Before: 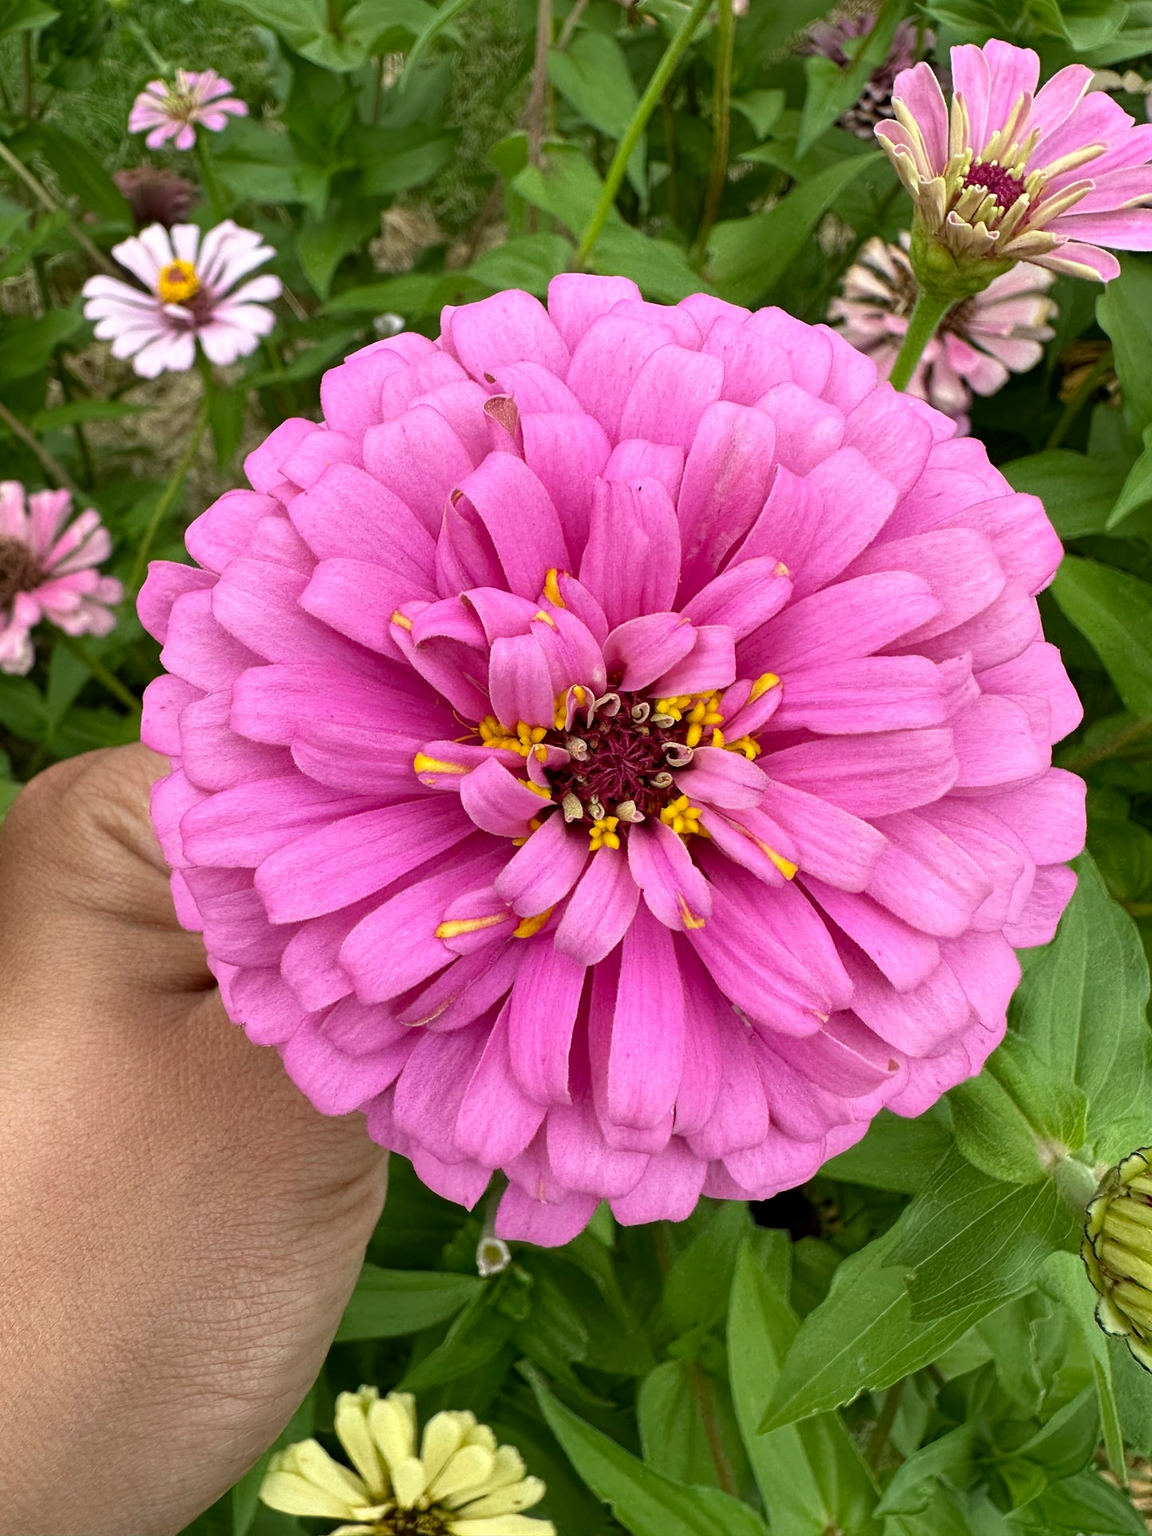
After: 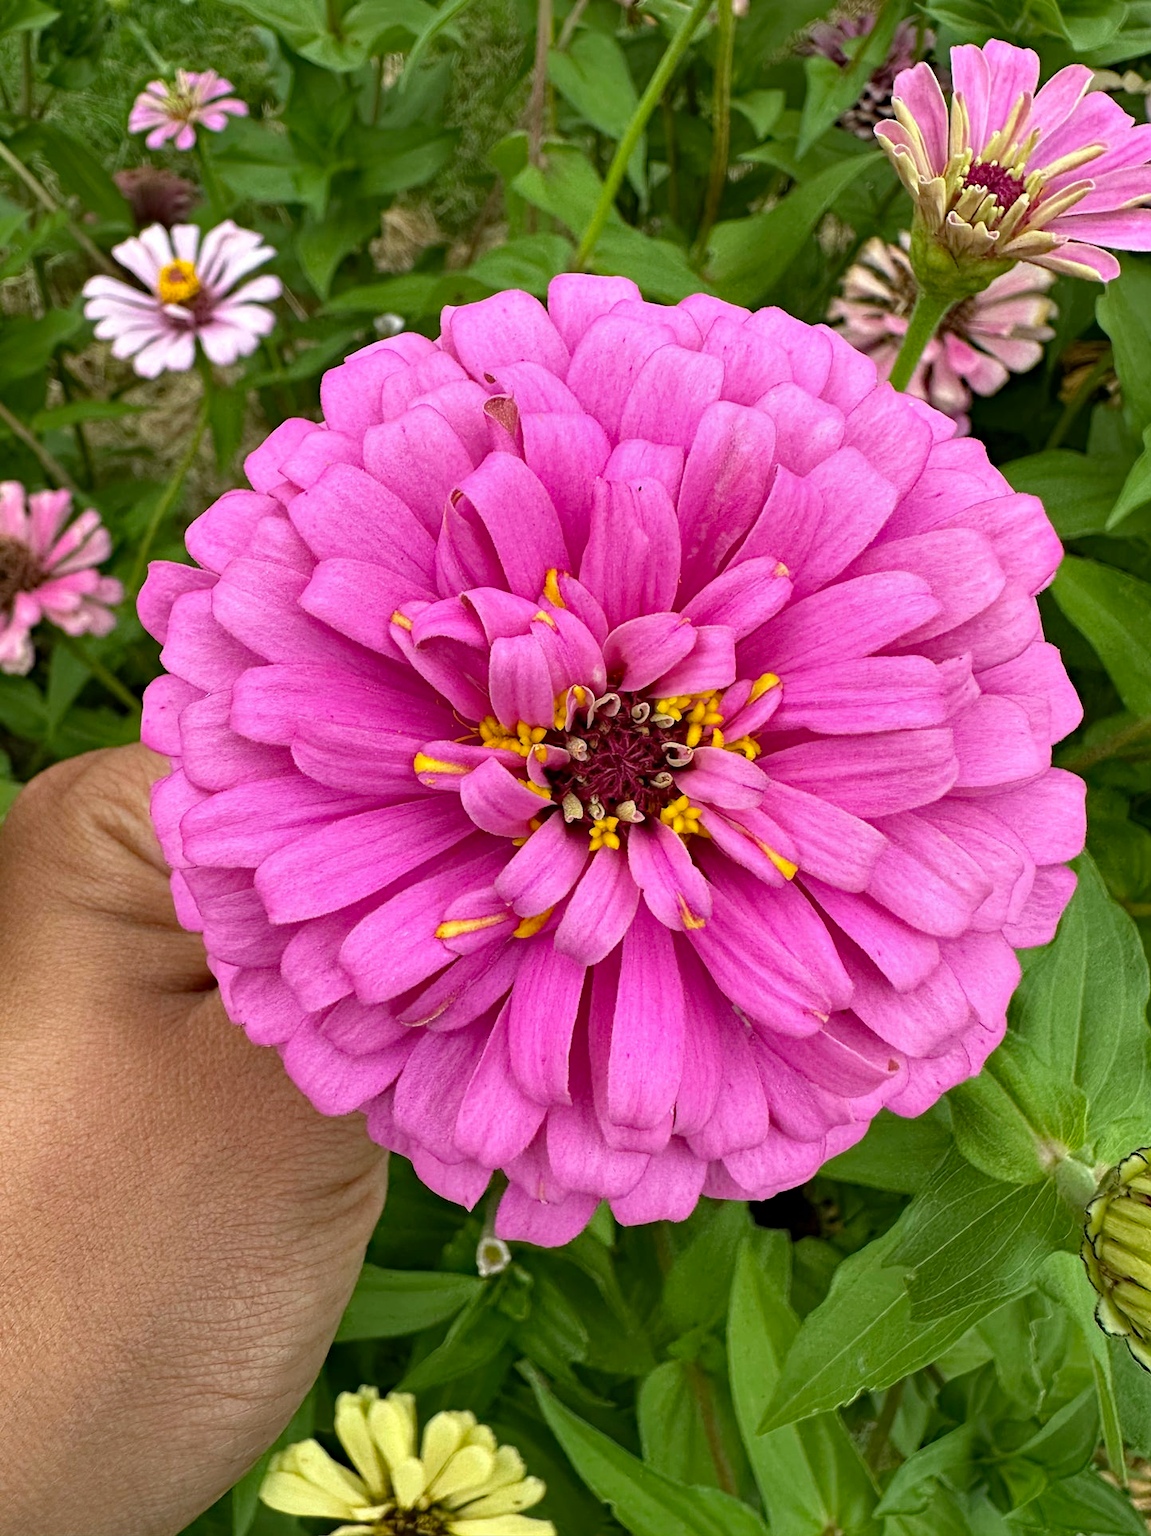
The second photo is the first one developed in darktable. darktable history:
haze removal: strength 0.299, distance 0.253, adaptive false
shadows and highlights: low approximation 0.01, soften with gaussian
